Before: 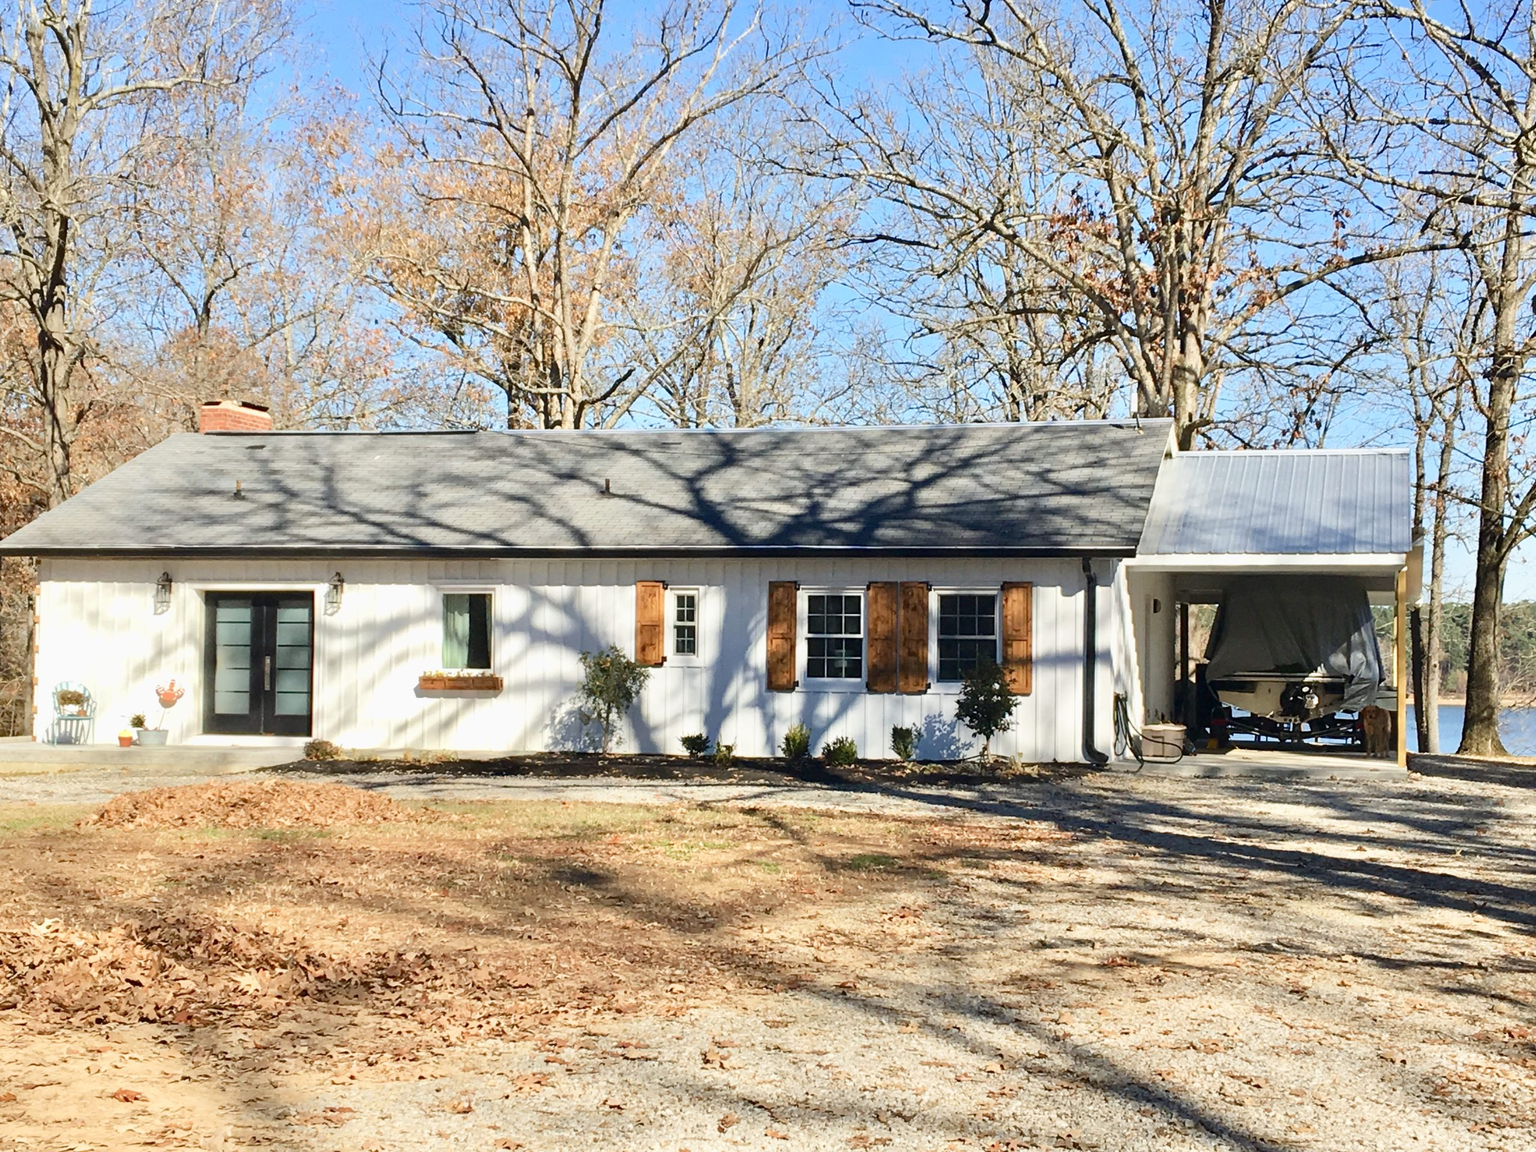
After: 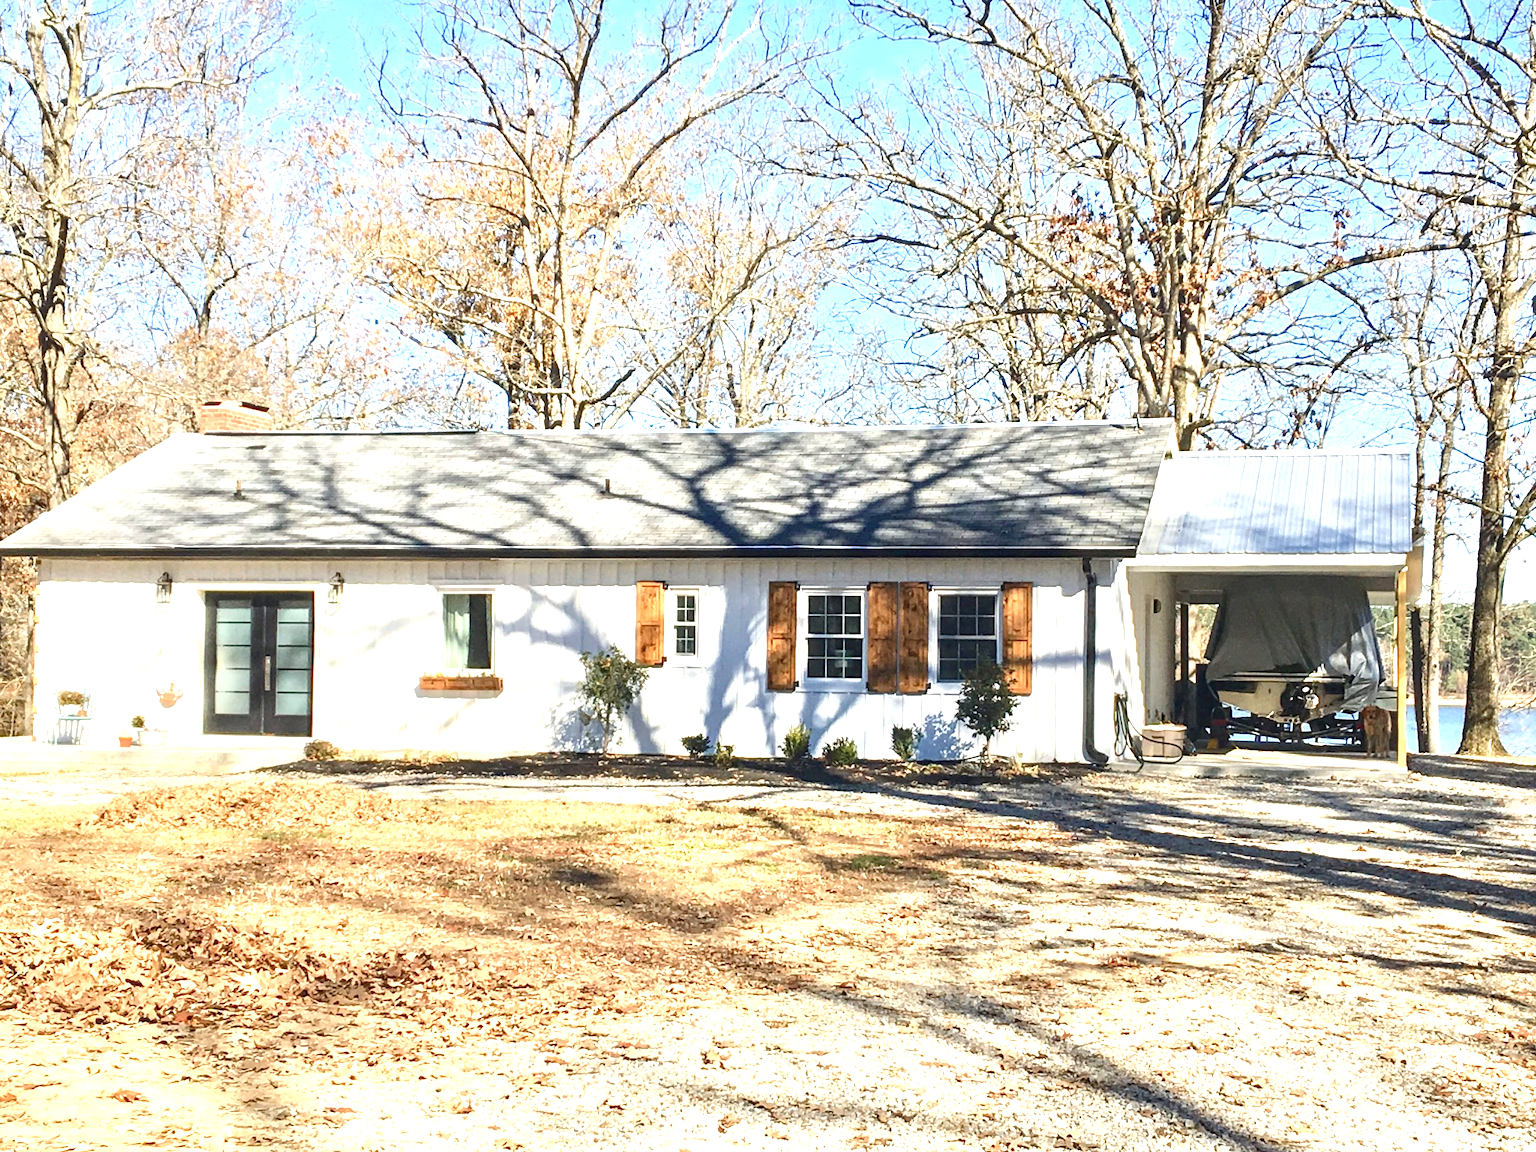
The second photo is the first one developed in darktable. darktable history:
exposure: black level correction -0.001, exposure 0.91 EV, compensate highlight preservation false
local contrast: on, module defaults
